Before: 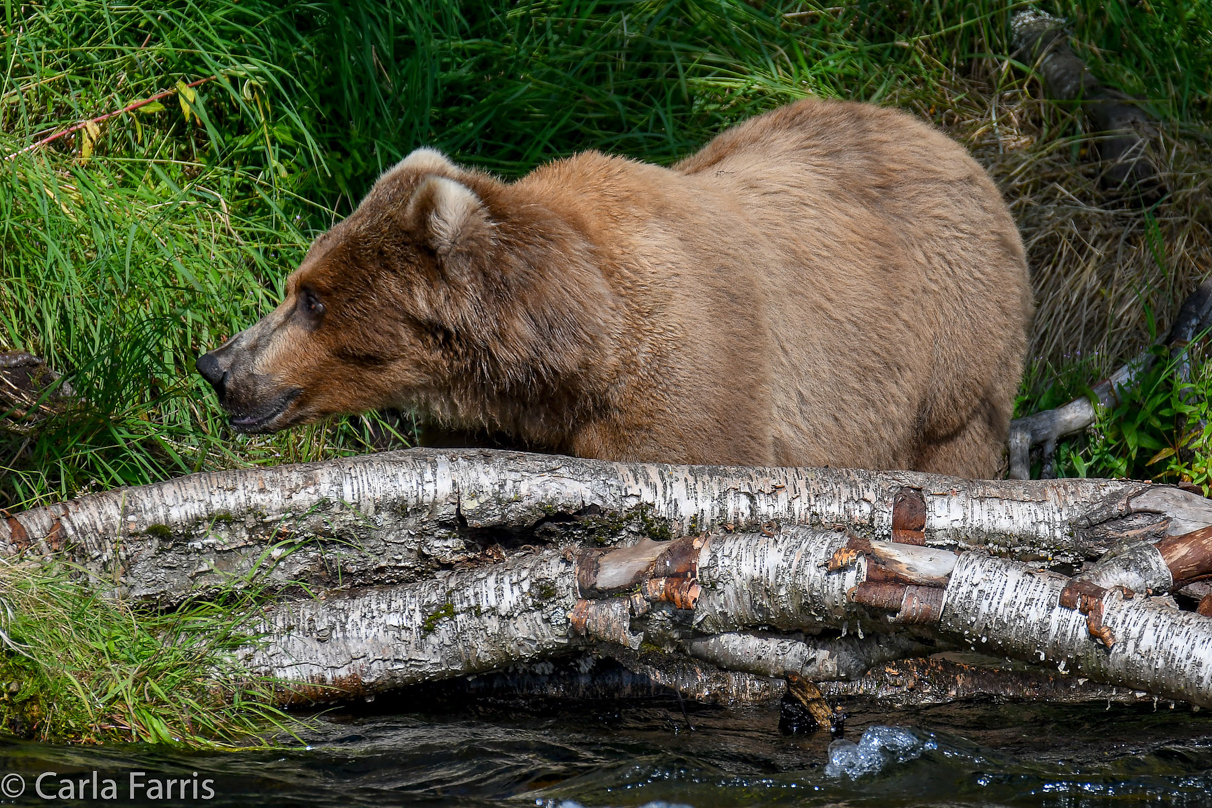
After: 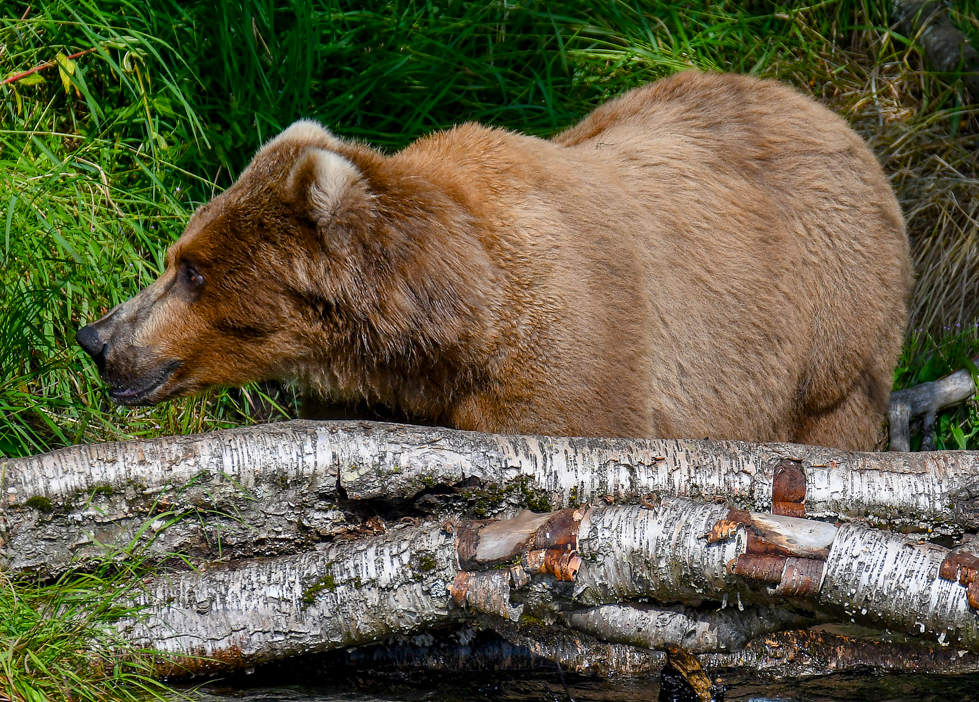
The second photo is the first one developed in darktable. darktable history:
crop: left 9.958%, top 3.559%, right 9.189%, bottom 9.48%
shadows and highlights: shadows 22.99, highlights -48.65, soften with gaussian
color balance rgb: perceptual saturation grading › global saturation 20%, perceptual saturation grading › highlights -24.715%, perceptual saturation grading › shadows 24.705%, global vibrance 14.674%
